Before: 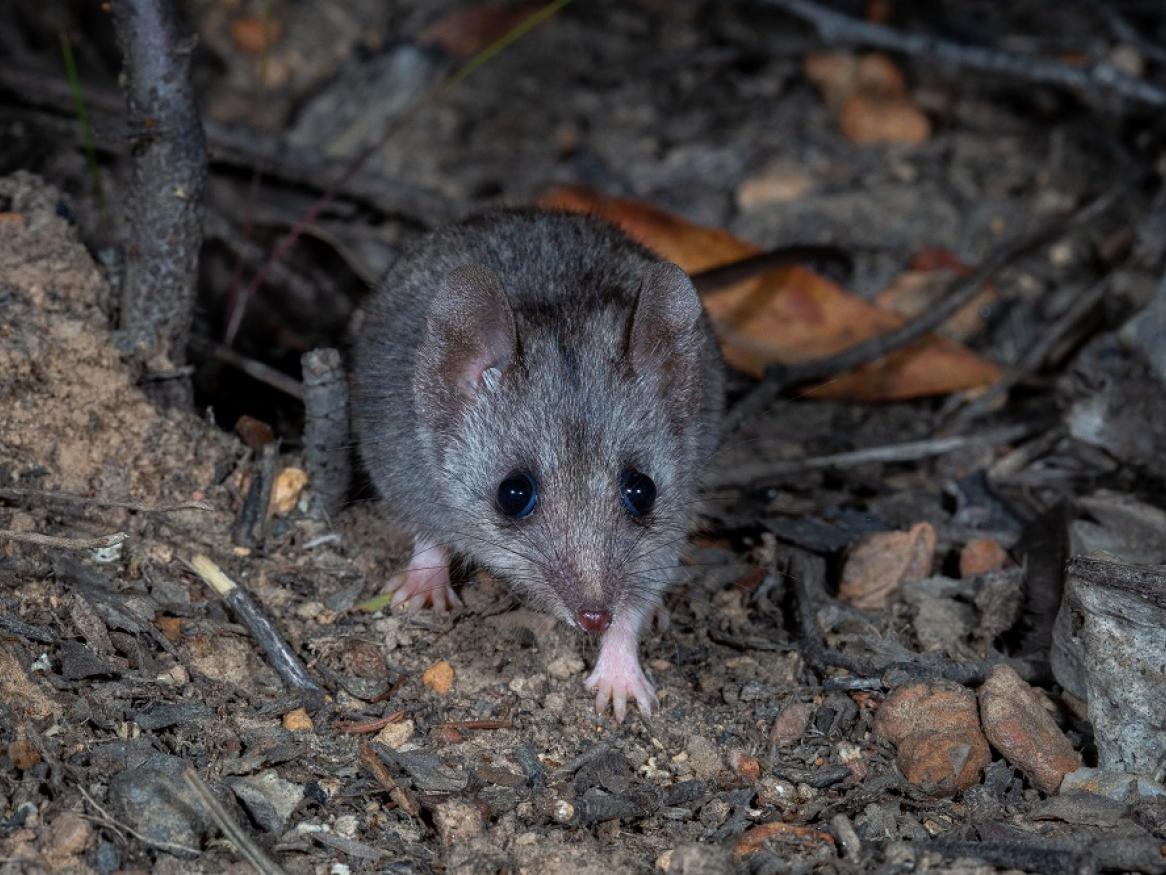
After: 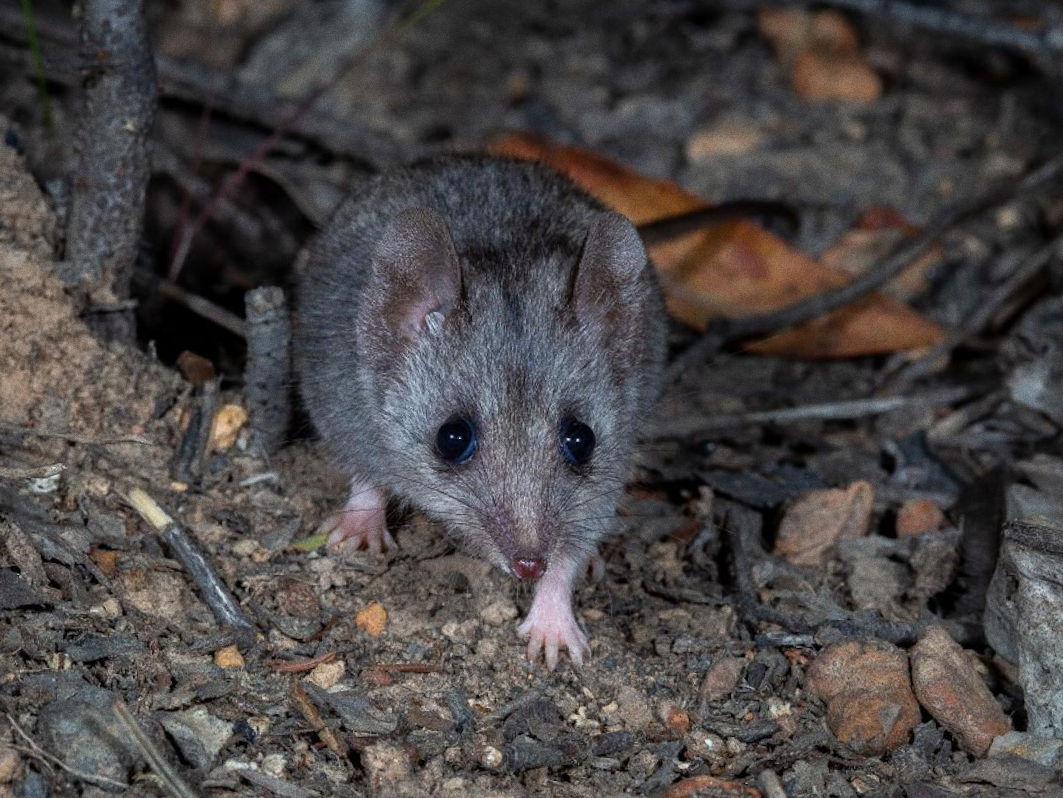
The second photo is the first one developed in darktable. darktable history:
crop and rotate: angle -1.96°, left 3.097%, top 4.154%, right 1.586%, bottom 0.529%
grain: on, module defaults
